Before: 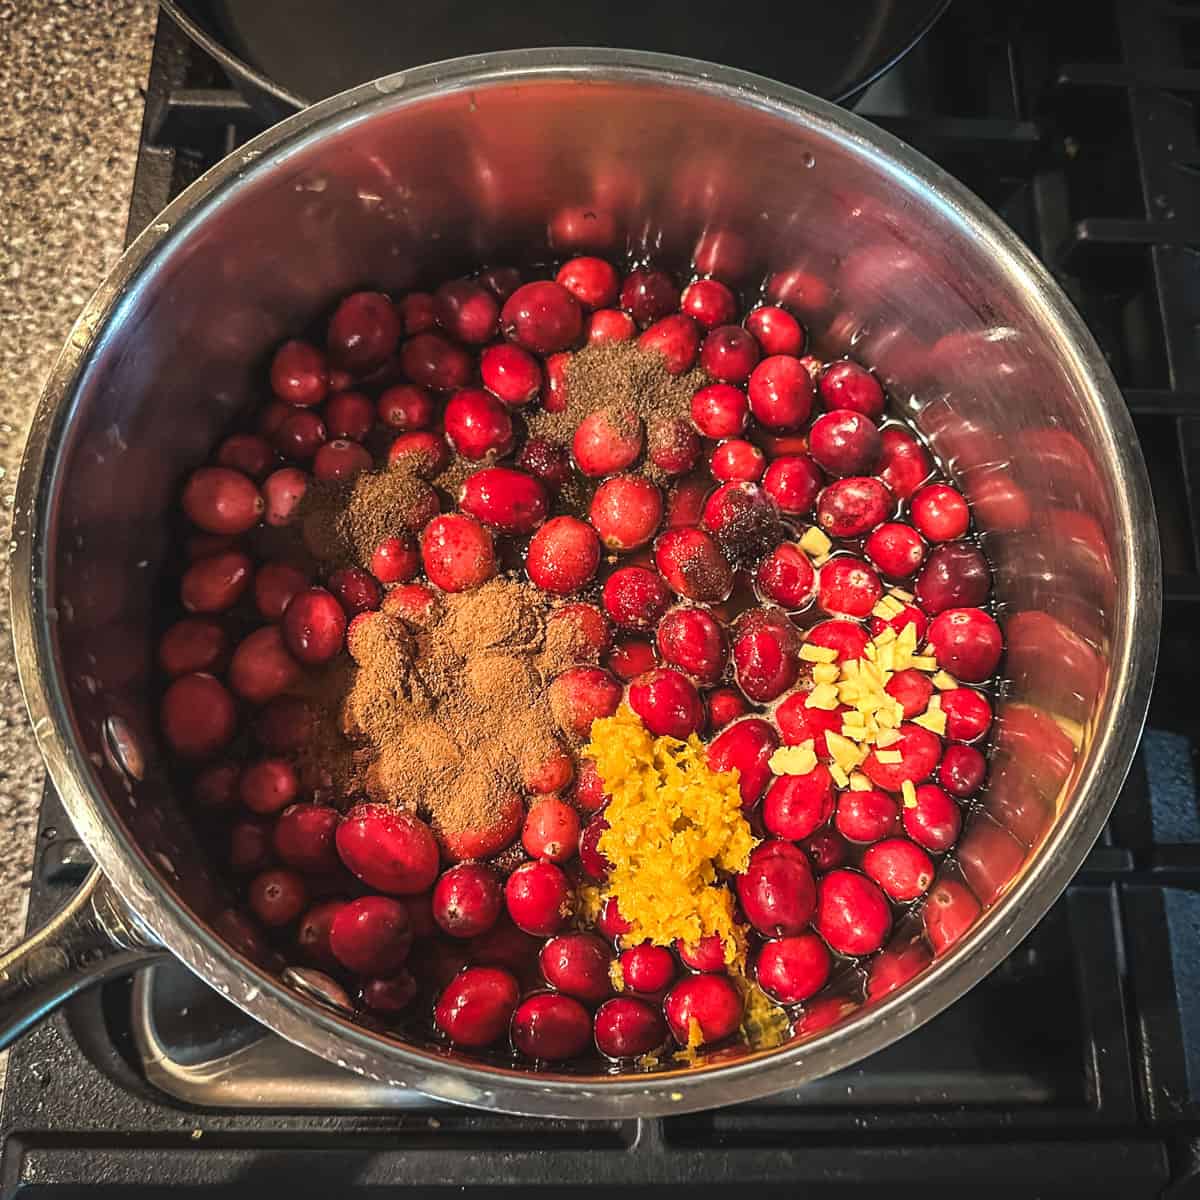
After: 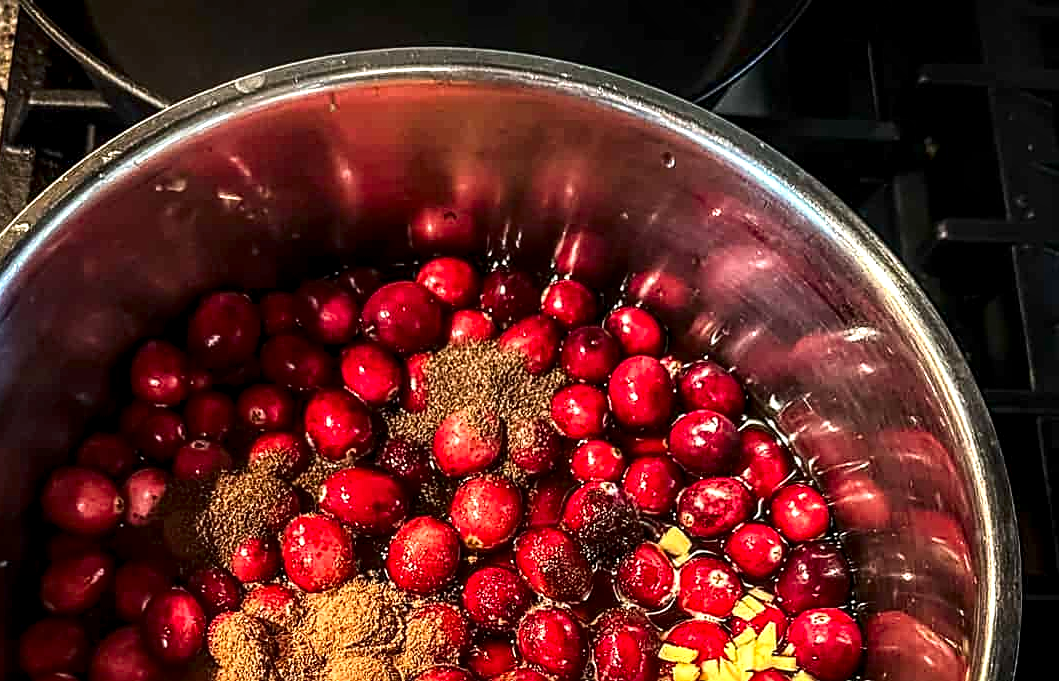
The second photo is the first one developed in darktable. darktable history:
local contrast: detail 160%
contrast brightness saturation: contrast 0.193, brightness -0.112, saturation 0.209
crop and rotate: left 11.71%, bottom 43.234%
sharpen: on, module defaults
